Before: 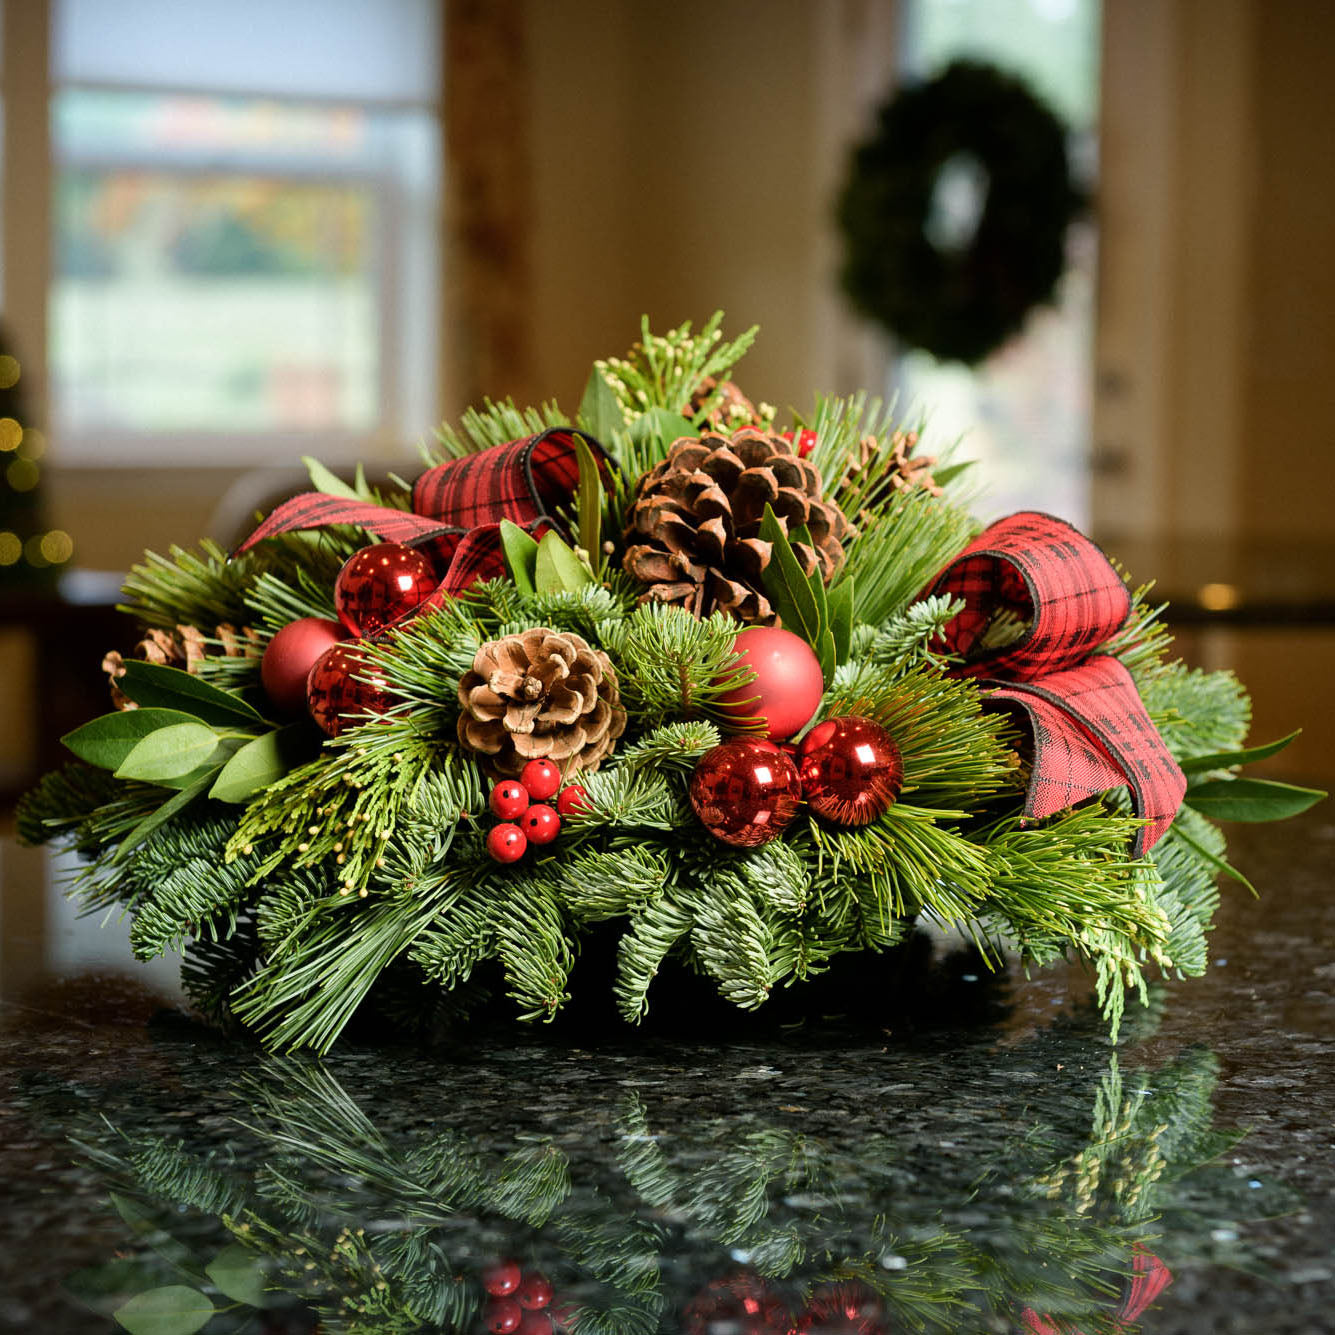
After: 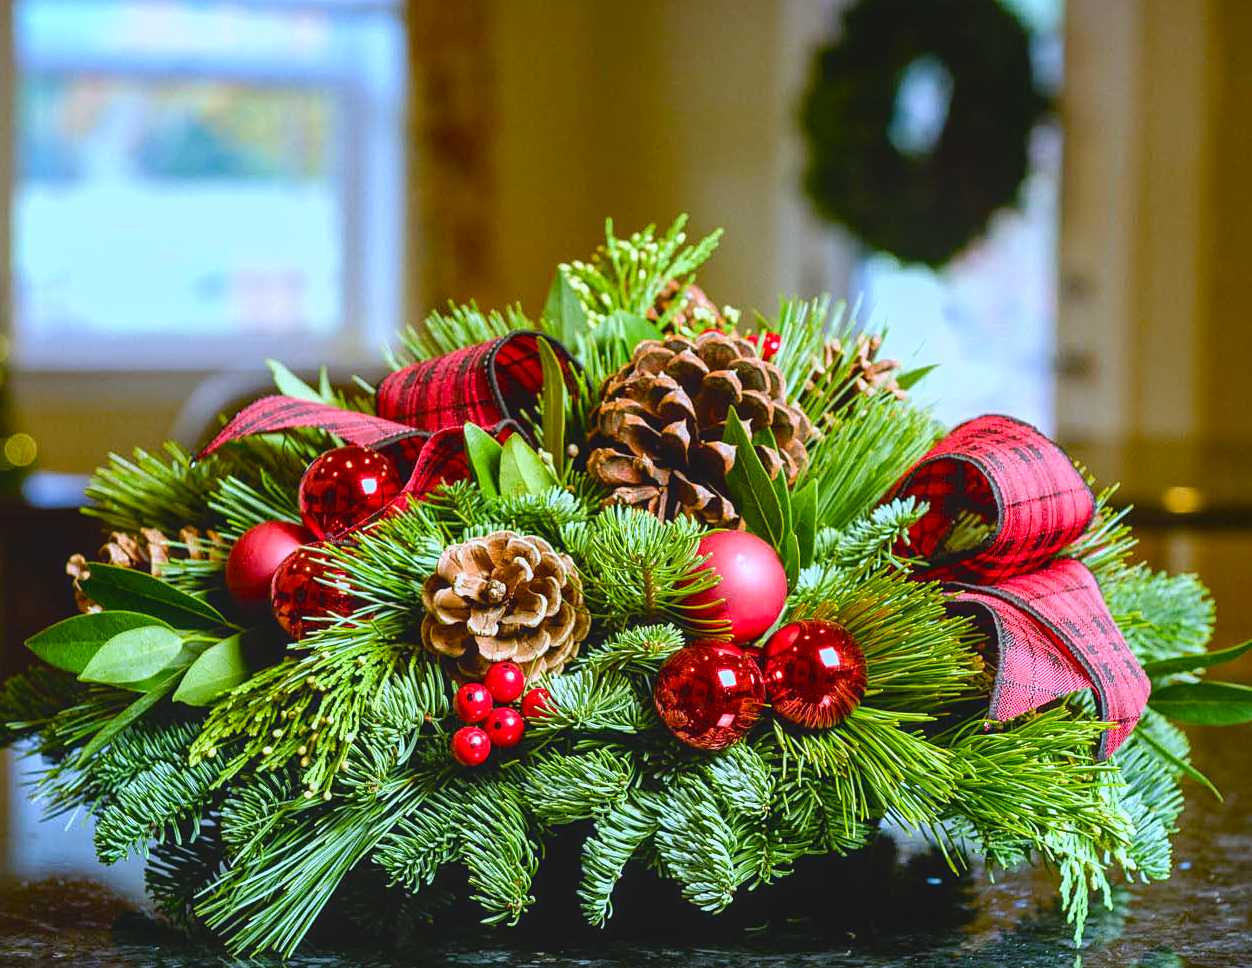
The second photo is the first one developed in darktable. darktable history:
local contrast: on, module defaults
white balance: red 0.871, blue 1.249
exposure: black level correction 0, exposure 0.5 EV, compensate highlight preservation false
tone equalizer: on, module defaults
sharpen: amount 0.2
color balance rgb: perceptual saturation grading › global saturation 35%, perceptual saturation grading › highlights -30%, perceptual saturation grading › shadows 35%, perceptual brilliance grading › global brilliance 3%, perceptual brilliance grading › highlights -3%, perceptual brilliance grading › shadows 3%
lowpass: radius 0.1, contrast 0.85, saturation 1.1, unbound 0
crop: left 2.737%, top 7.287%, right 3.421%, bottom 20.179%
